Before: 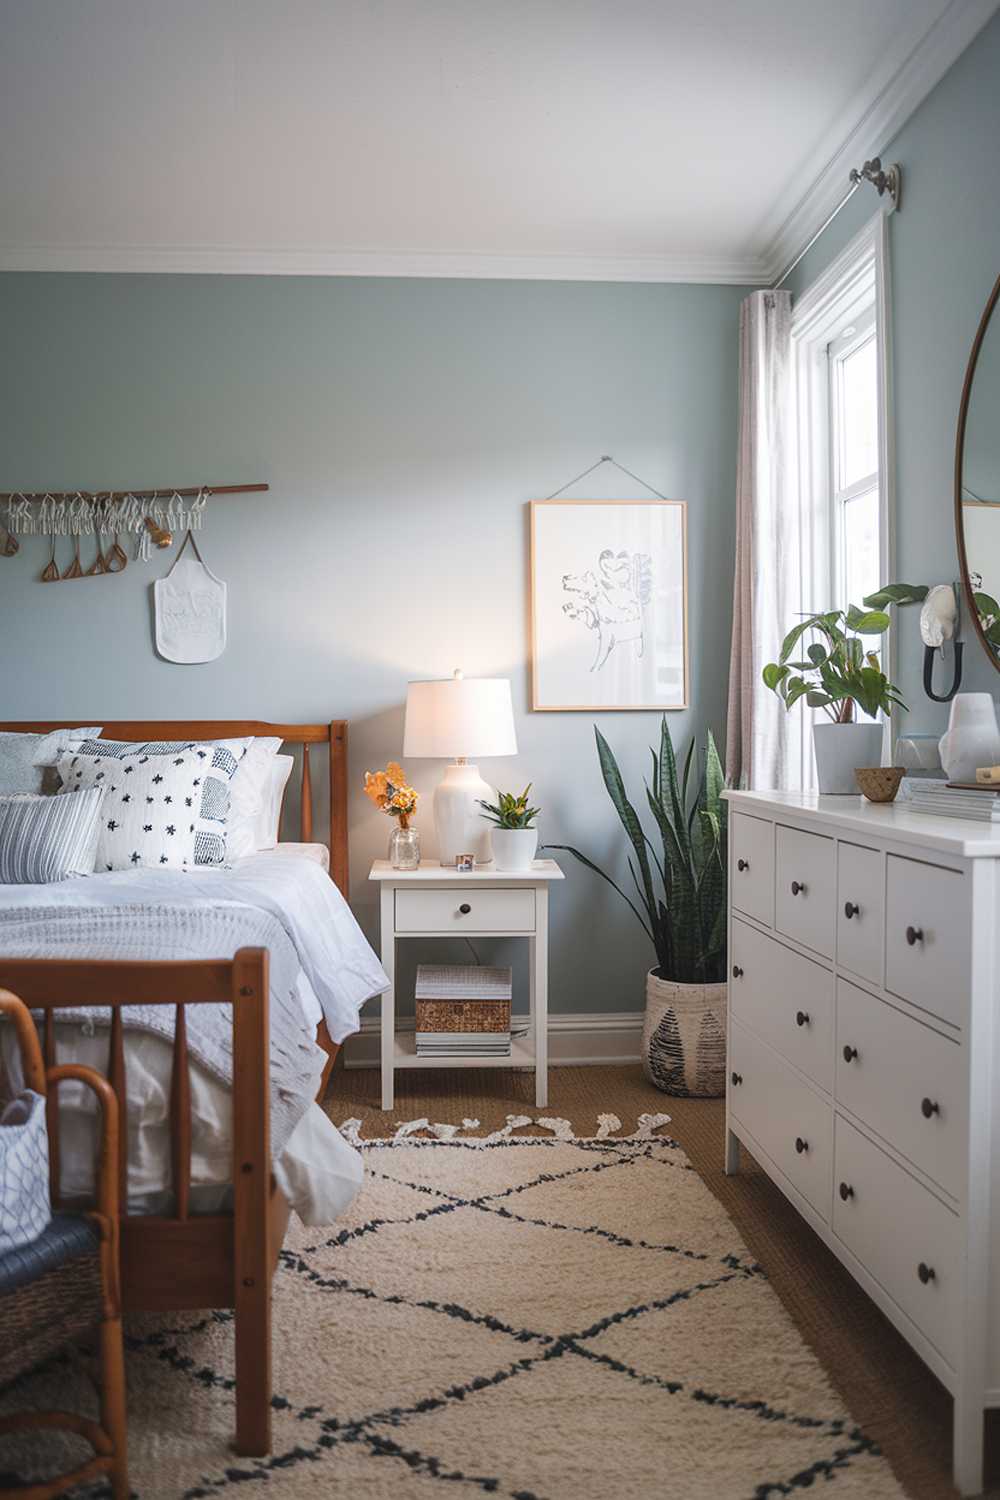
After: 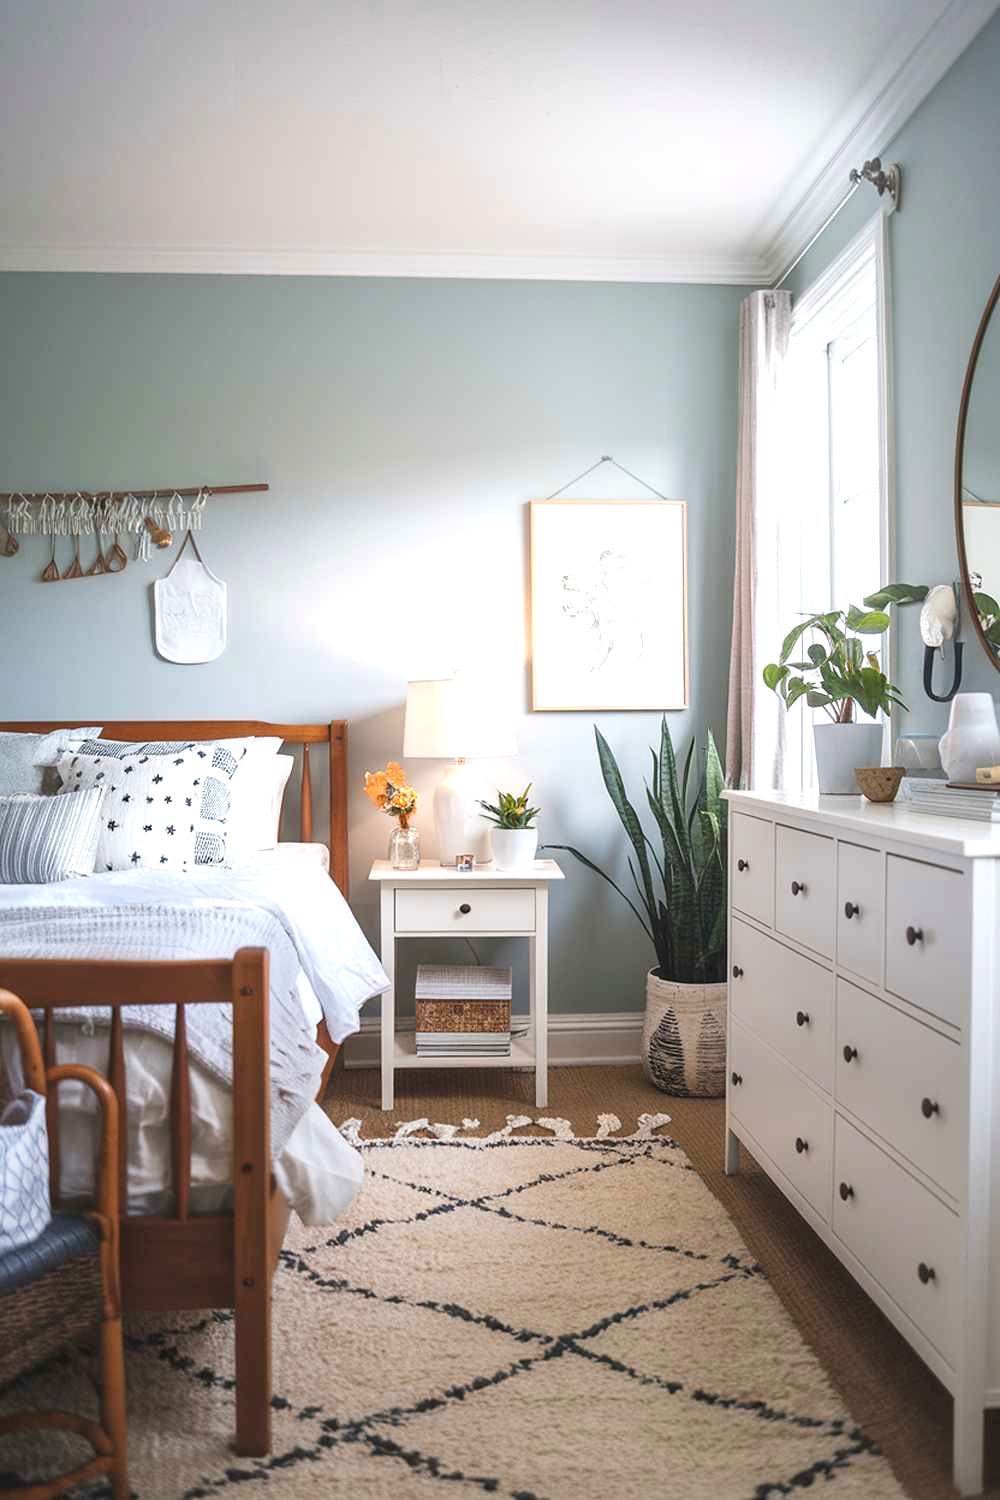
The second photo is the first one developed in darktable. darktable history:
exposure: exposure 0.604 EV, compensate highlight preservation false
